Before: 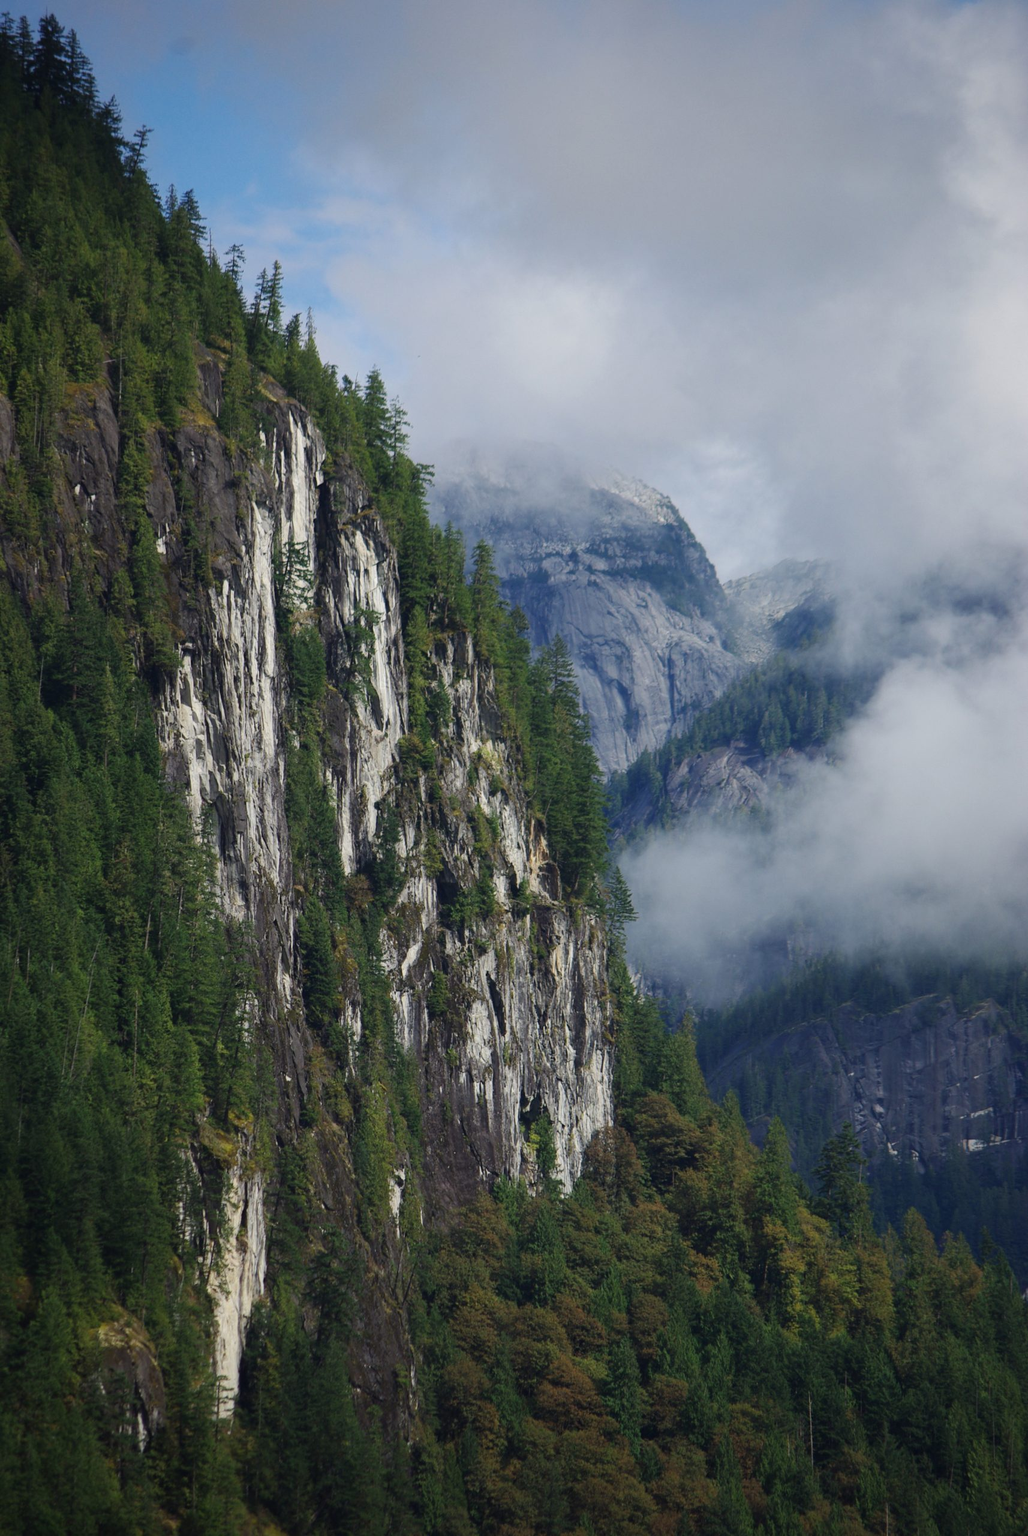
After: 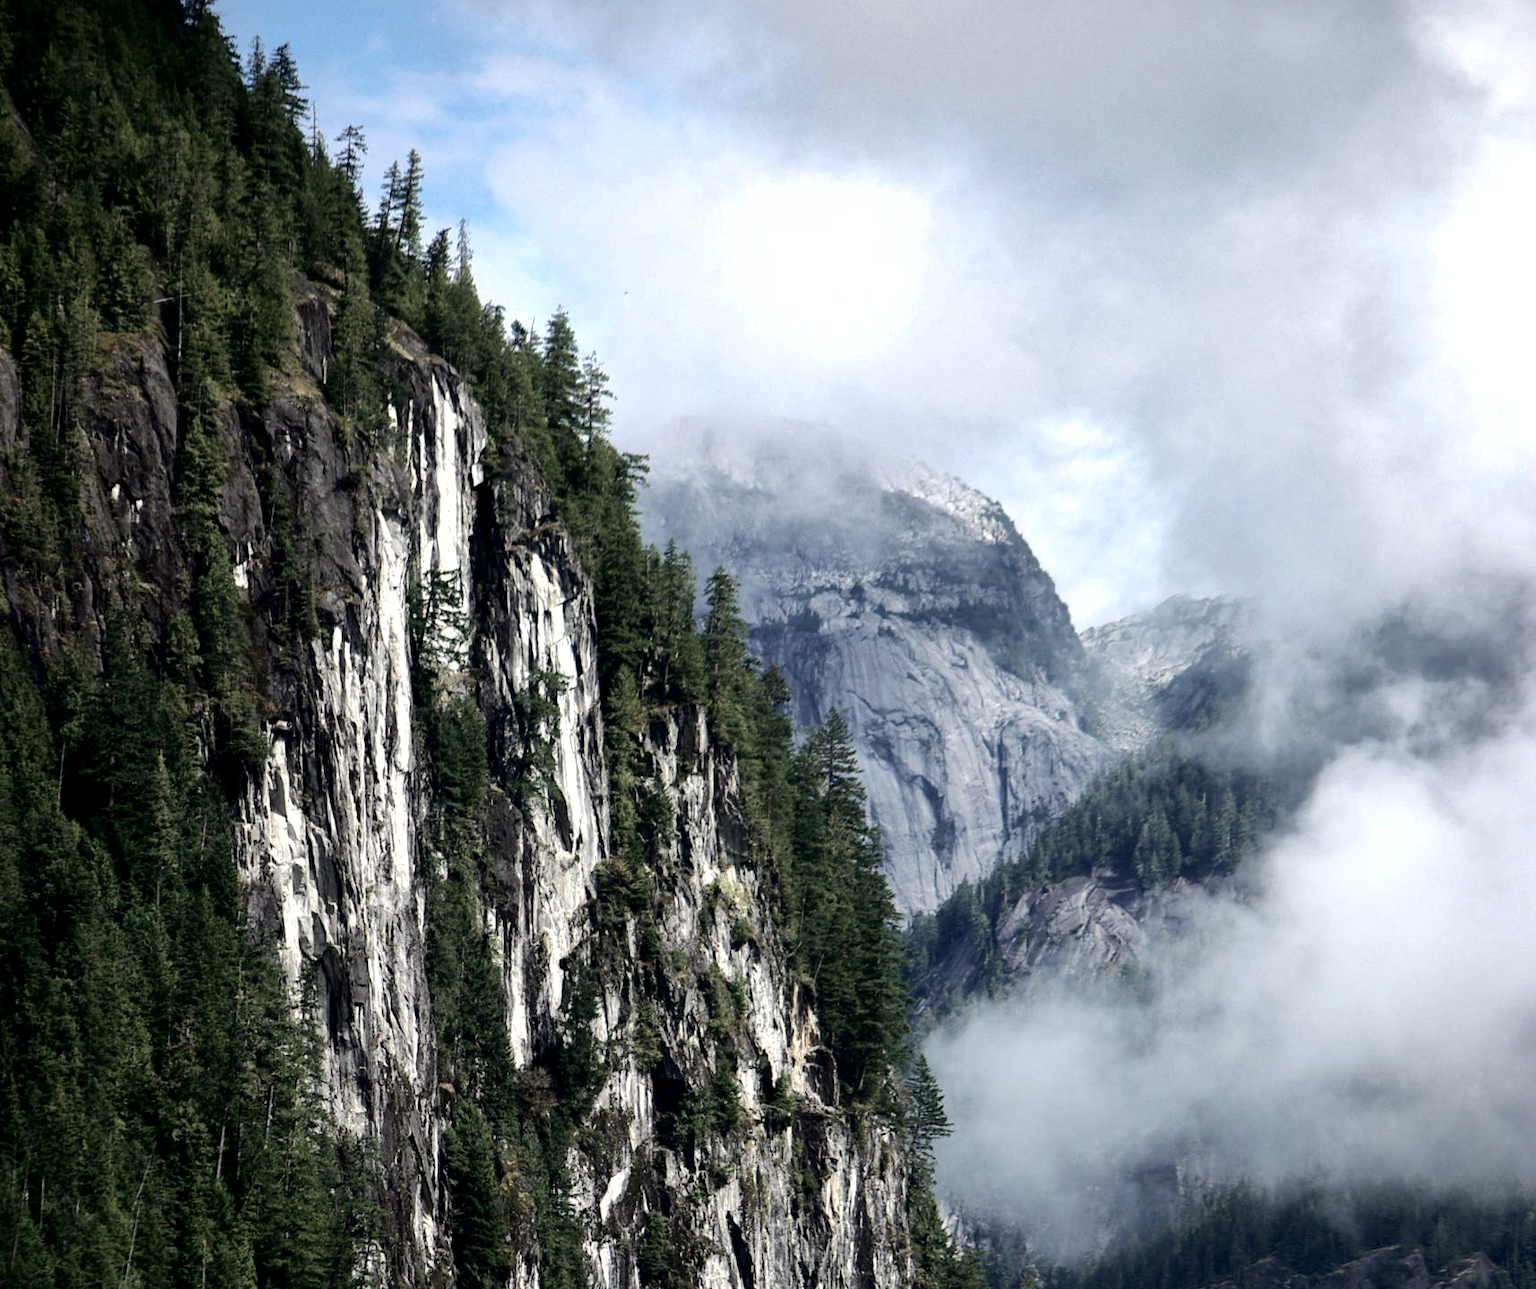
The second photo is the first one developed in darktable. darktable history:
crop and rotate: top 10.441%, bottom 33.325%
tone equalizer: -8 EV -1.08 EV, -7 EV -1.03 EV, -6 EV -0.874 EV, -5 EV -0.604 EV, -3 EV 0.571 EV, -2 EV 0.879 EV, -1 EV 1.01 EV, +0 EV 1.07 EV, edges refinement/feathering 500, mask exposure compensation -1.57 EV, preserve details no
color zones: curves: ch0 [(0, 0.559) (0.153, 0.551) (0.229, 0.5) (0.429, 0.5) (0.571, 0.5) (0.714, 0.5) (0.857, 0.5) (1, 0.559)]; ch1 [(0, 0.417) (0.112, 0.336) (0.213, 0.26) (0.429, 0.34) (0.571, 0.35) (0.683, 0.331) (0.857, 0.344) (1, 0.417)]
shadows and highlights: shadows 39.66, highlights -59.86
exposure: black level correction 0.01, exposure 0.008 EV, compensate highlight preservation false
tone curve: curves: ch0 [(0, 0) (0.004, 0.001) (0.133, 0.112) (0.325, 0.362) (0.832, 0.893) (1, 1)], color space Lab, independent channels, preserve colors none
